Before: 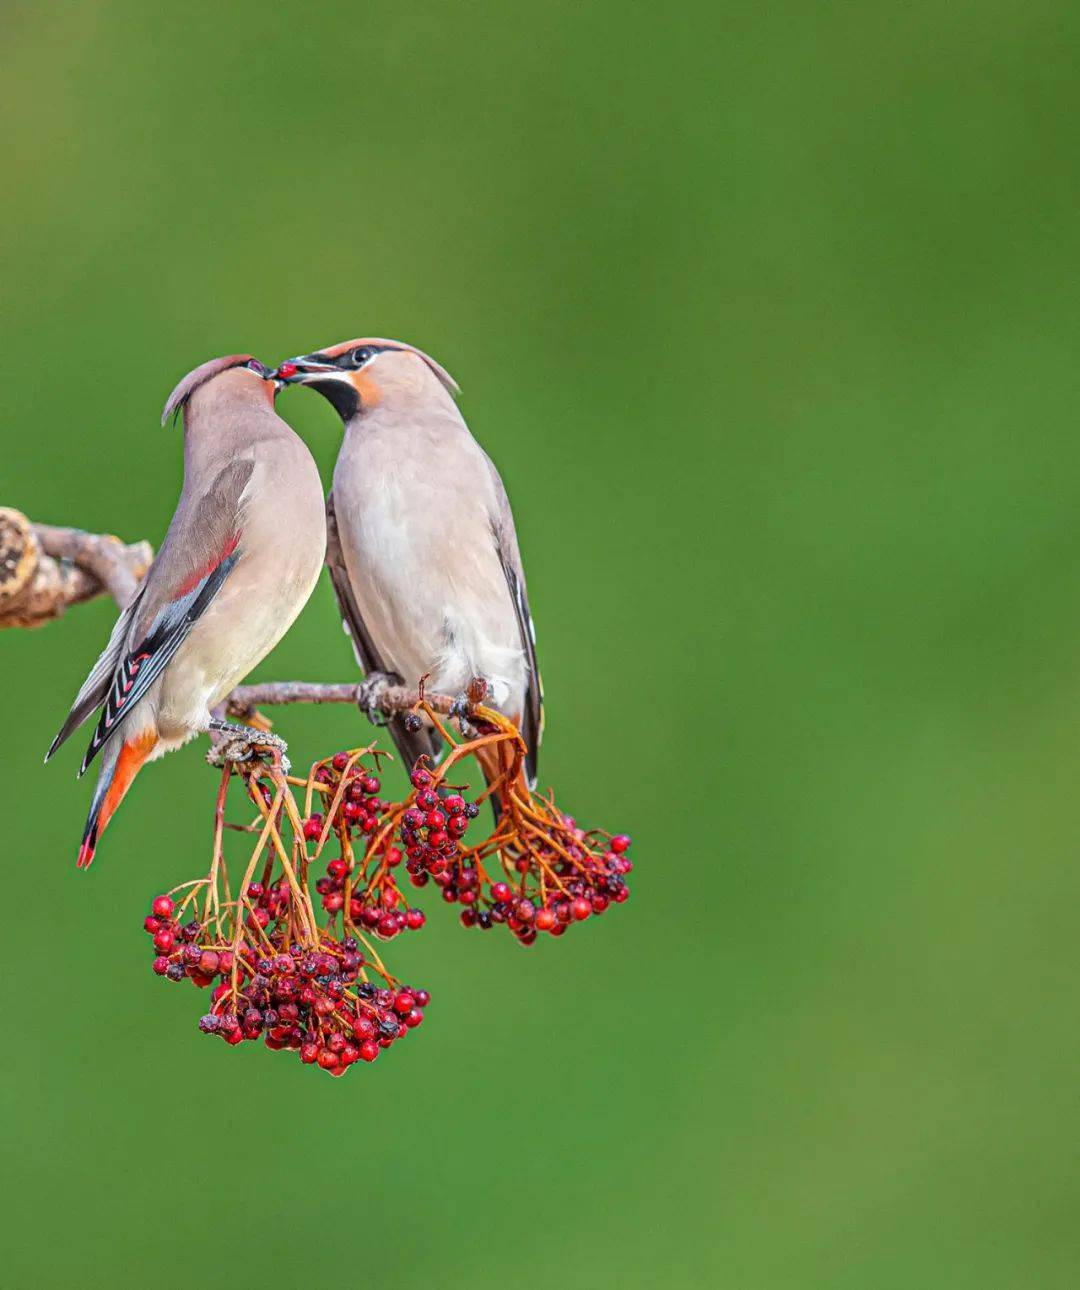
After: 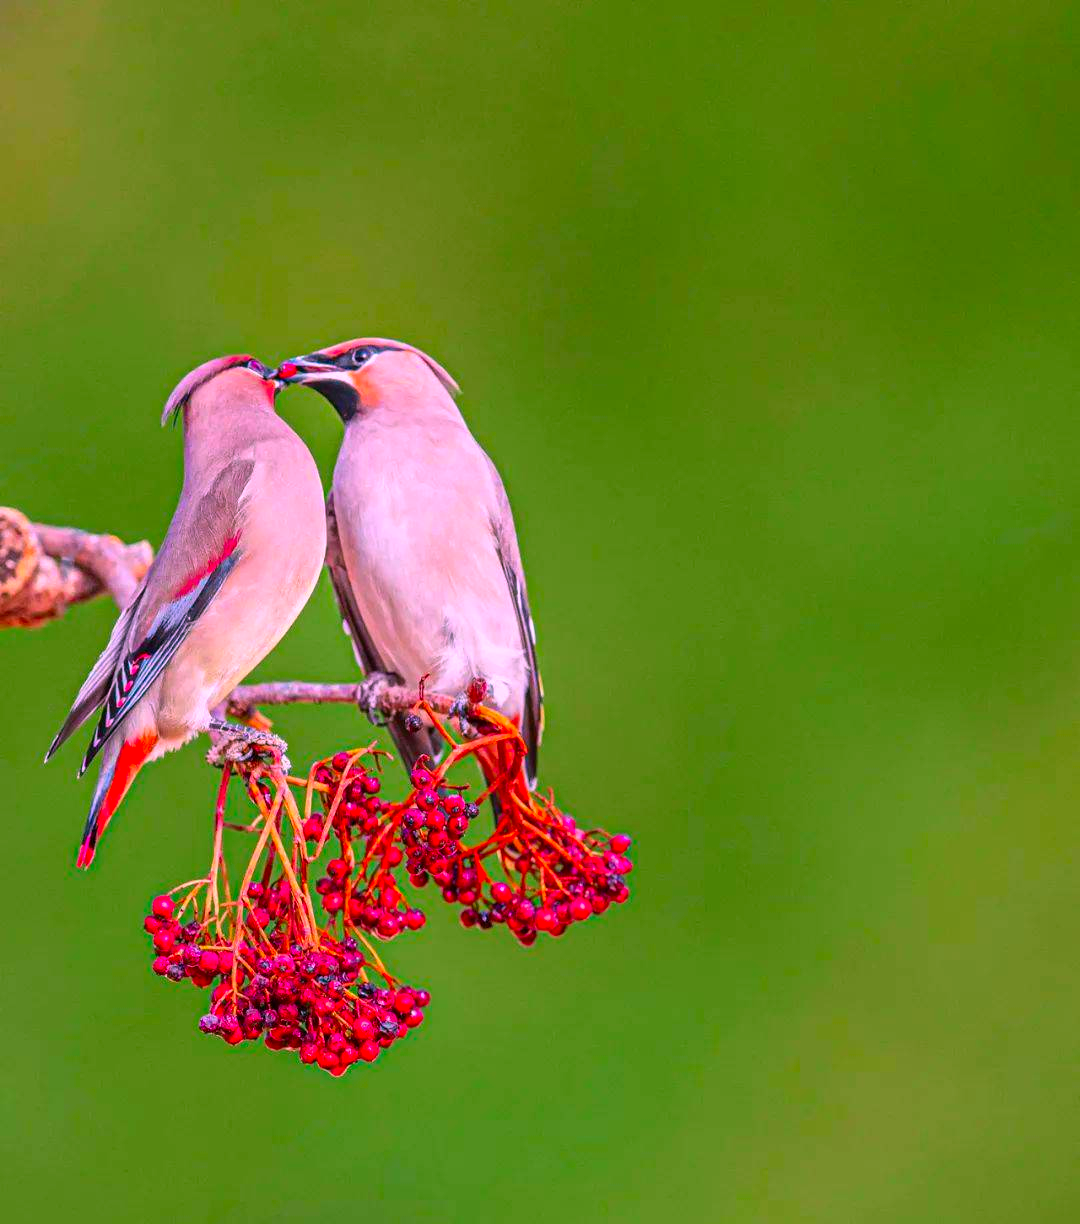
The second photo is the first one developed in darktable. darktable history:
crop and rotate: top 0.002%, bottom 5.06%
color correction: highlights a* 19.21, highlights b* -11.51, saturation 1.68
